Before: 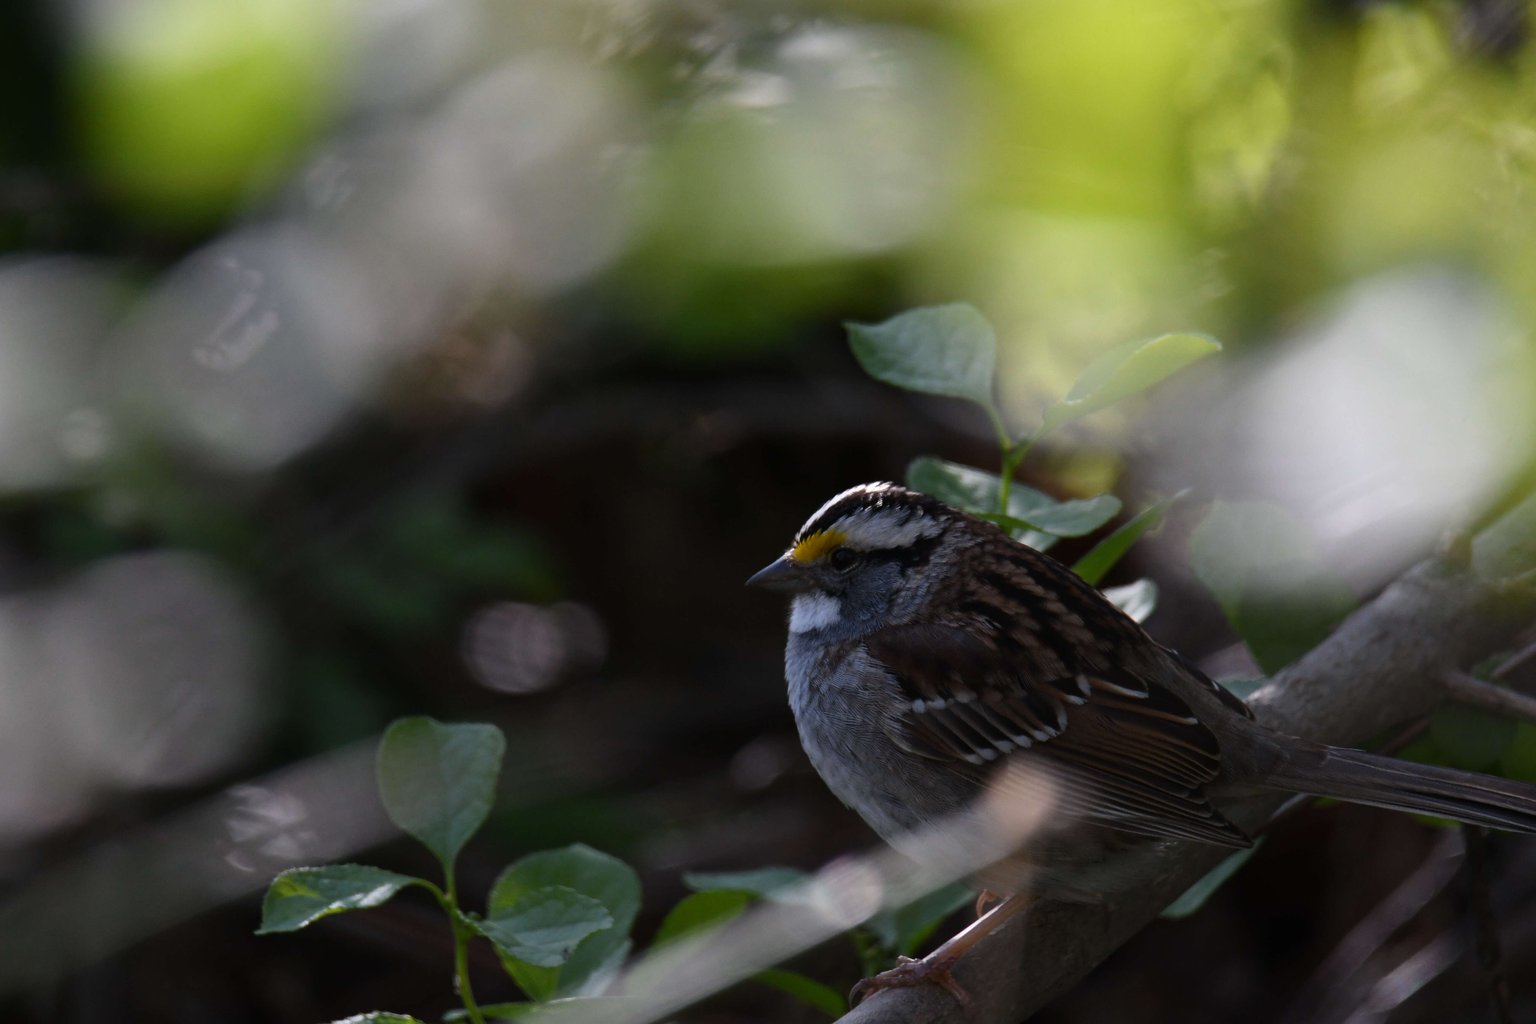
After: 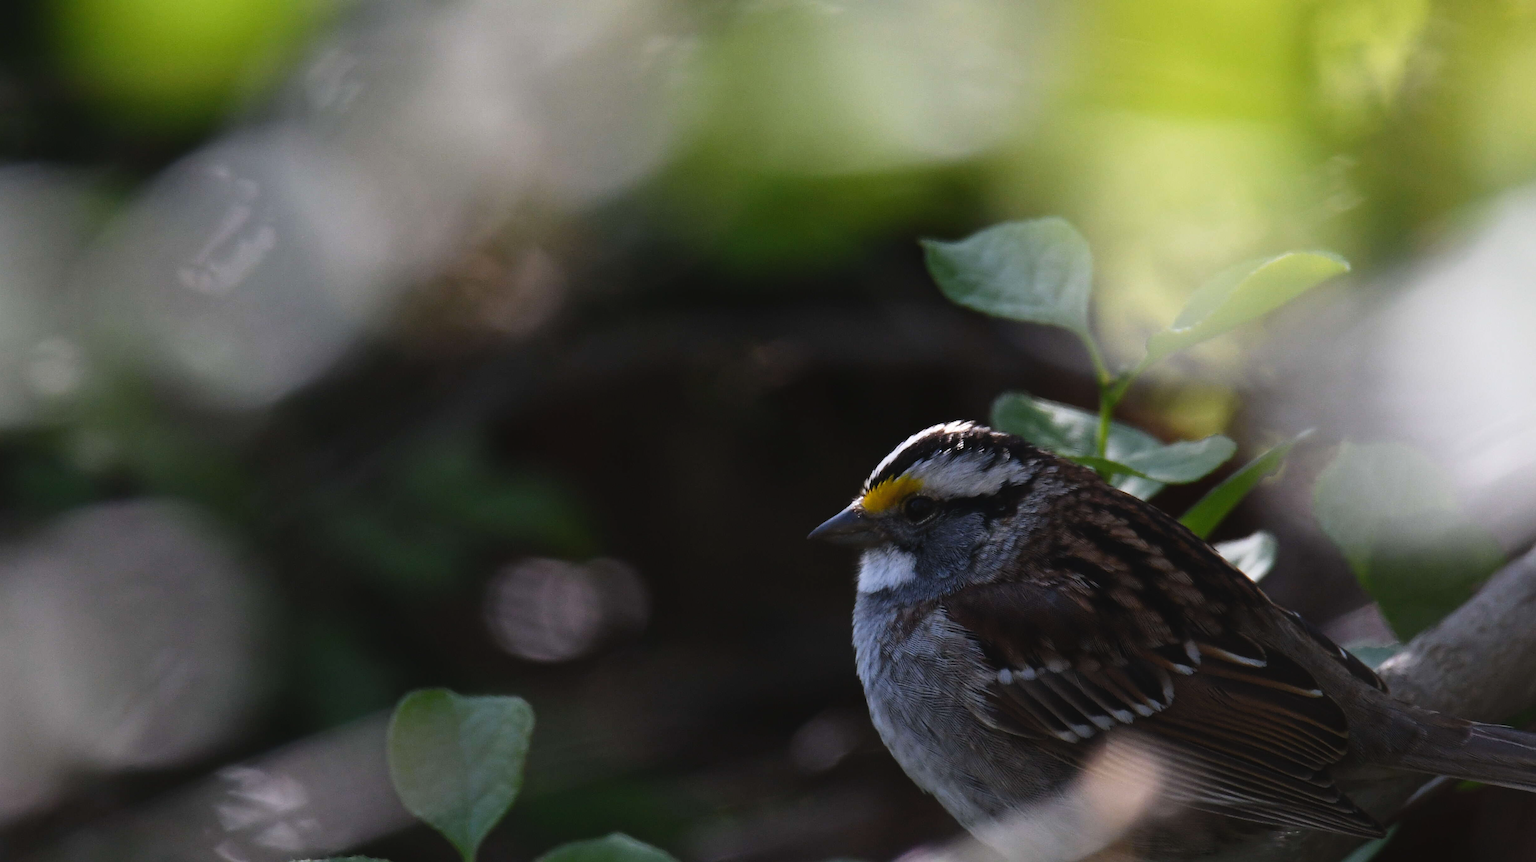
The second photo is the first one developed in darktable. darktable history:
crop and rotate: left 2.4%, top 11.014%, right 9.79%, bottom 15.013%
tone curve: curves: ch0 [(0, 0.028) (0.138, 0.156) (0.468, 0.516) (0.754, 0.823) (1, 1)], preserve colors none
sharpen: on, module defaults
